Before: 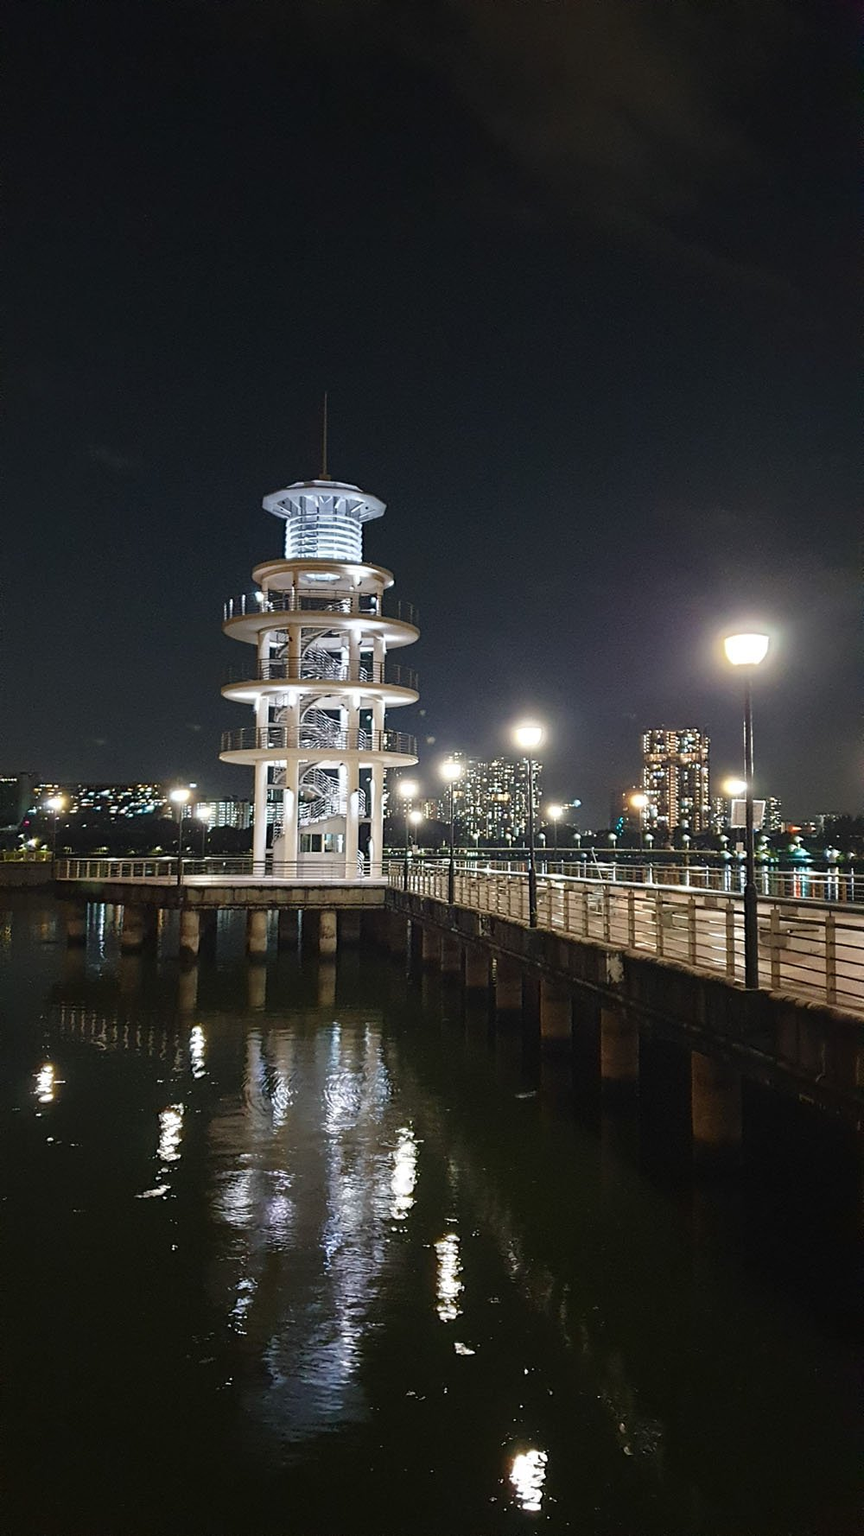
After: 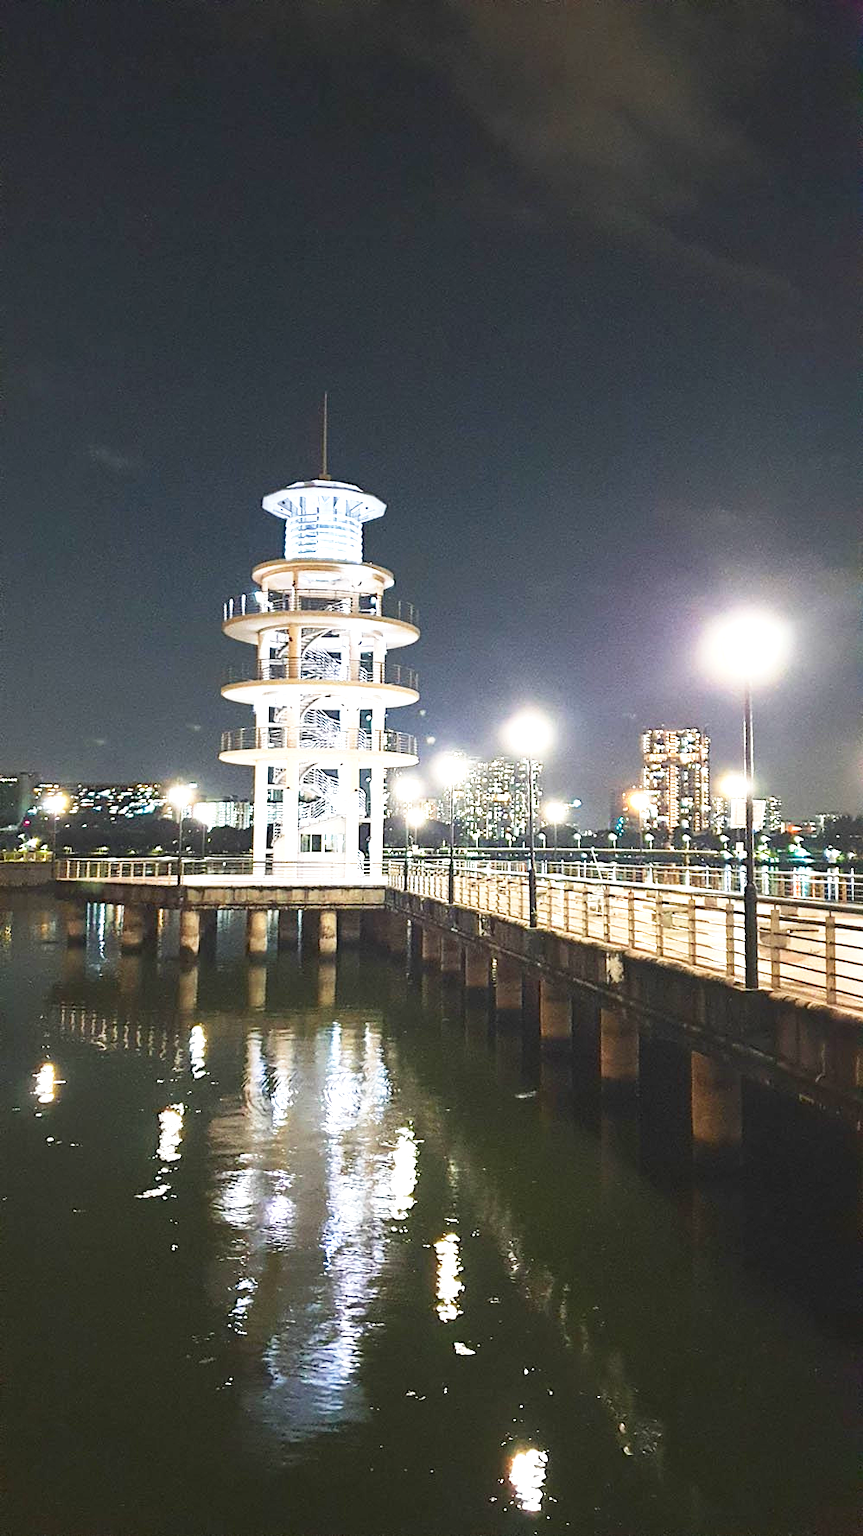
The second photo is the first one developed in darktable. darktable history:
base curve: curves: ch0 [(0, 0) (0.579, 0.807) (1, 1)], preserve colors none
exposure: black level correction 0, exposure 1.5 EV, compensate exposure bias true, compensate highlight preservation false
